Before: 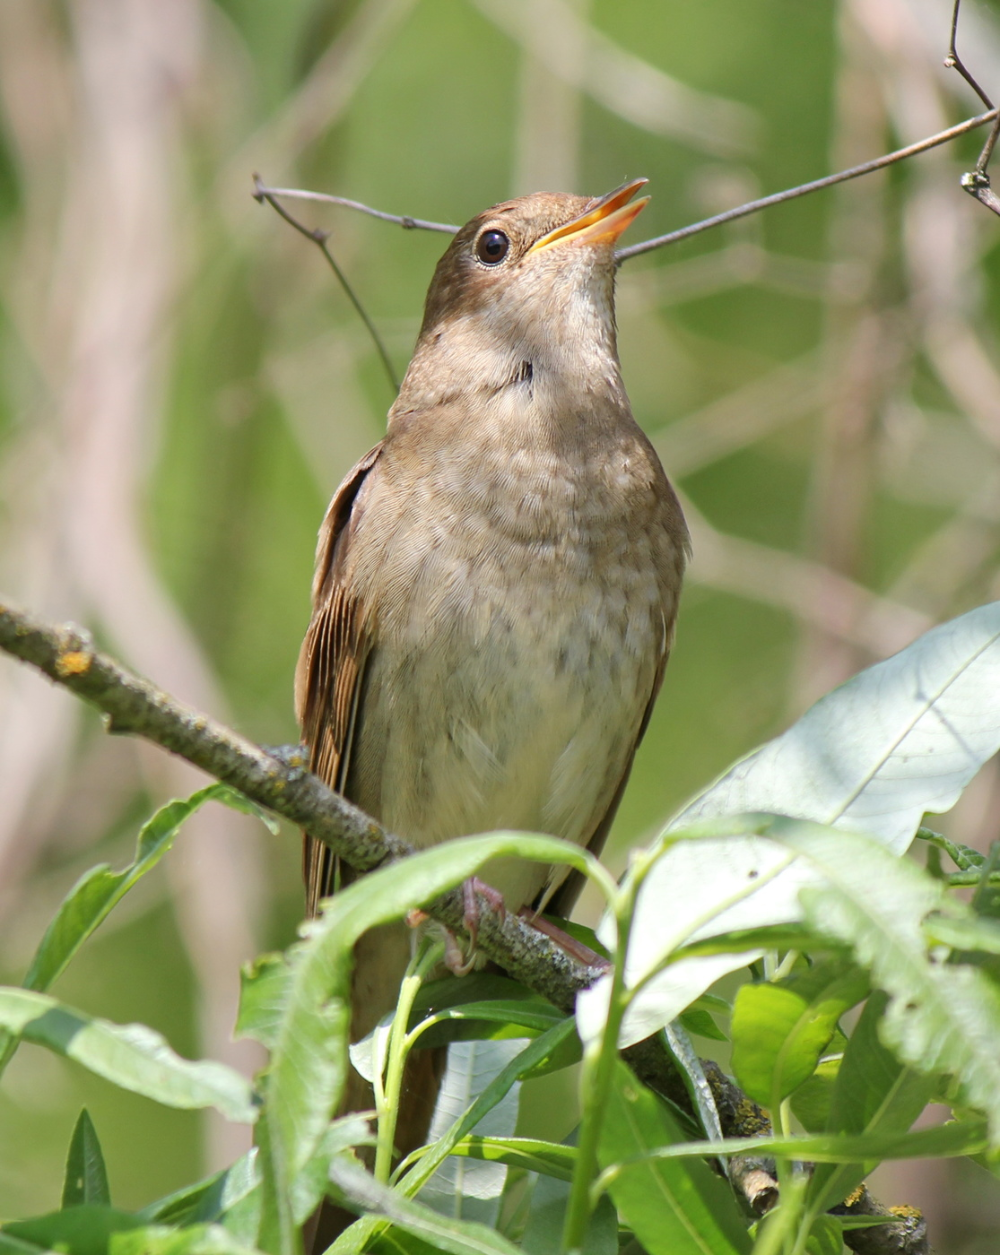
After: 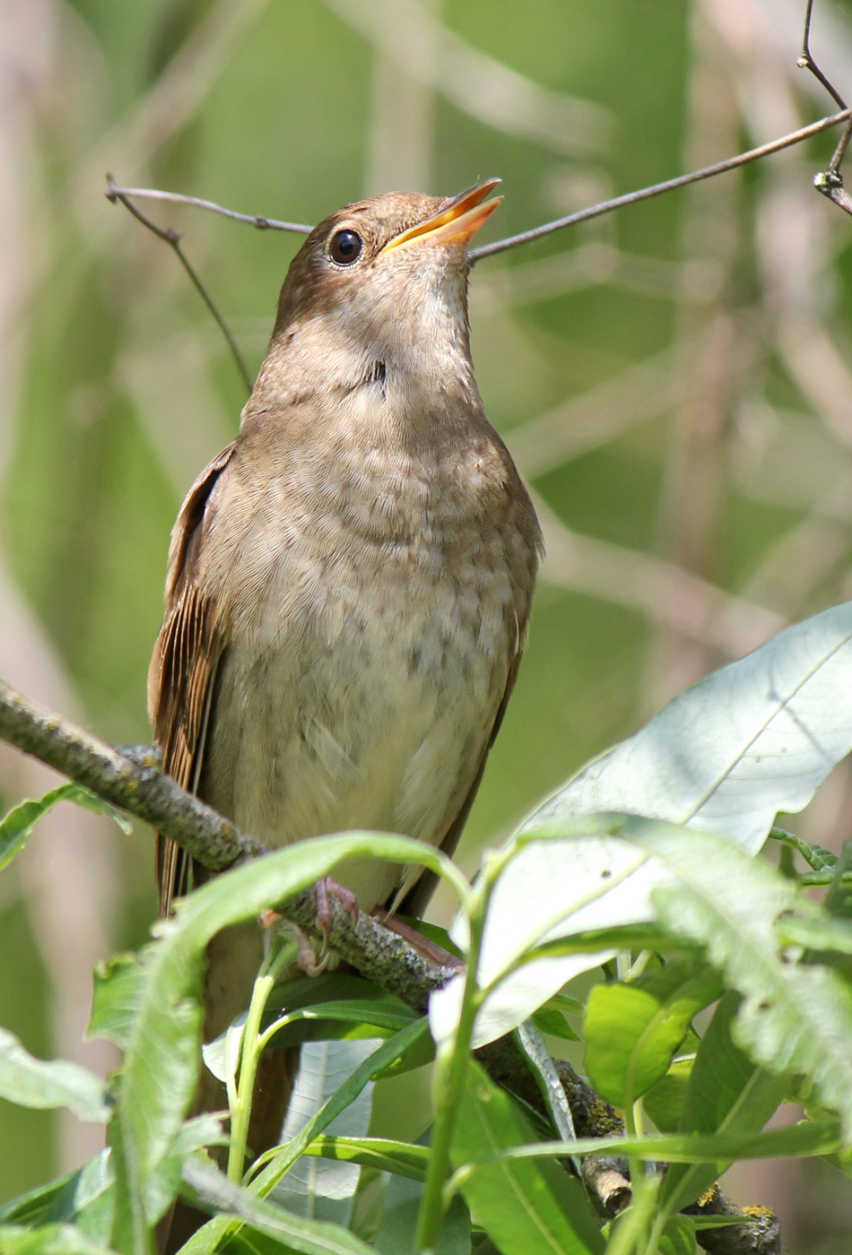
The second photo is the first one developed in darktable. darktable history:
crop and rotate: left 14.775%
local contrast: mode bilateral grid, contrast 19, coarseness 50, detail 119%, midtone range 0.2
